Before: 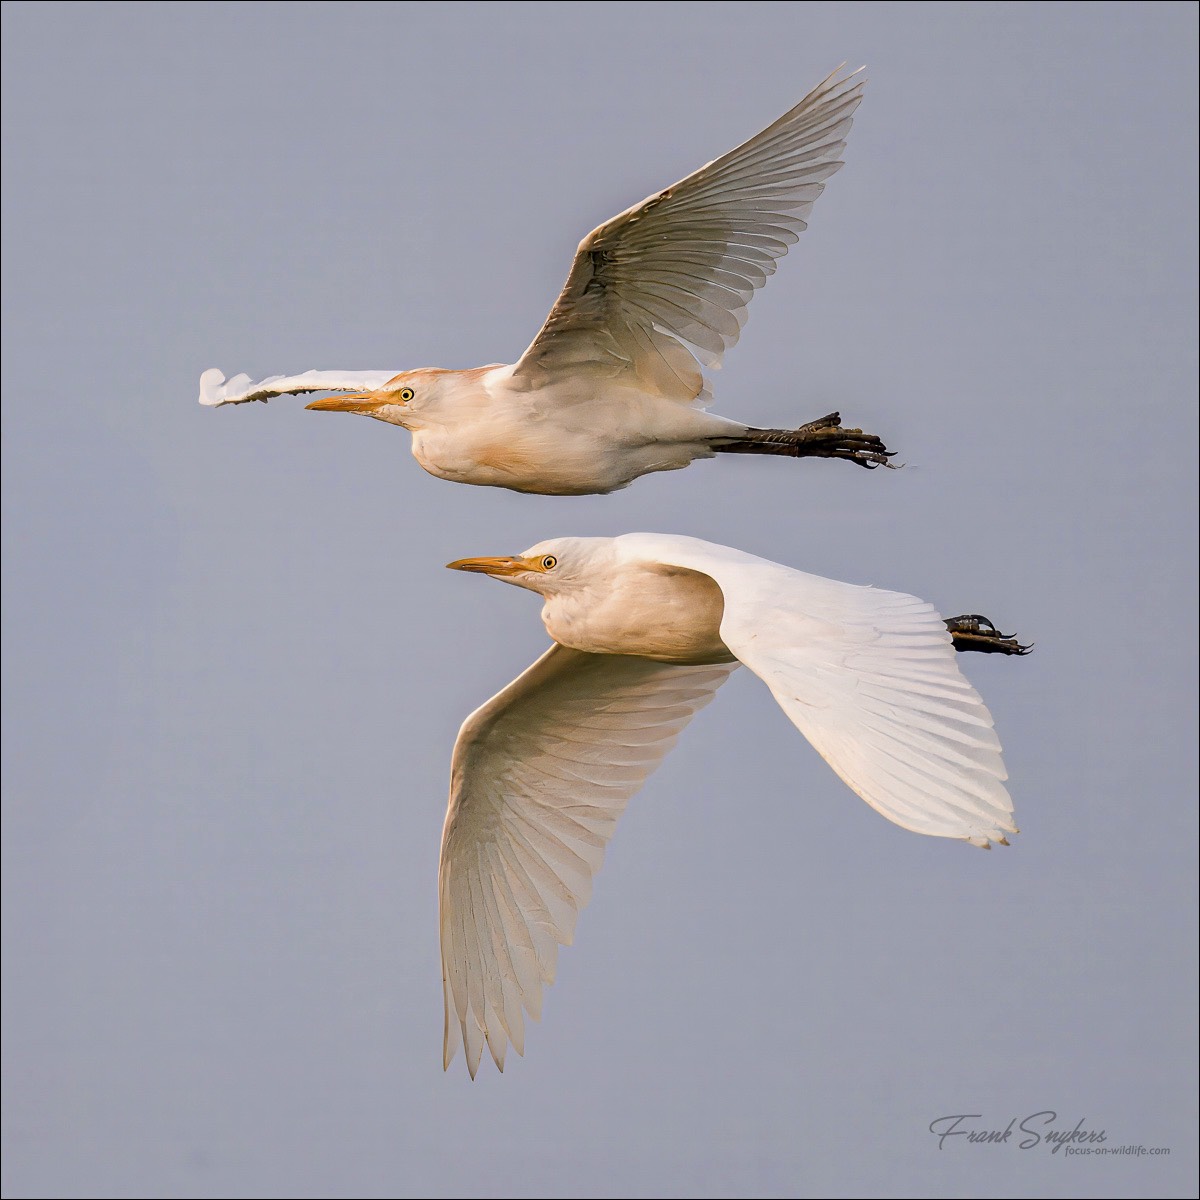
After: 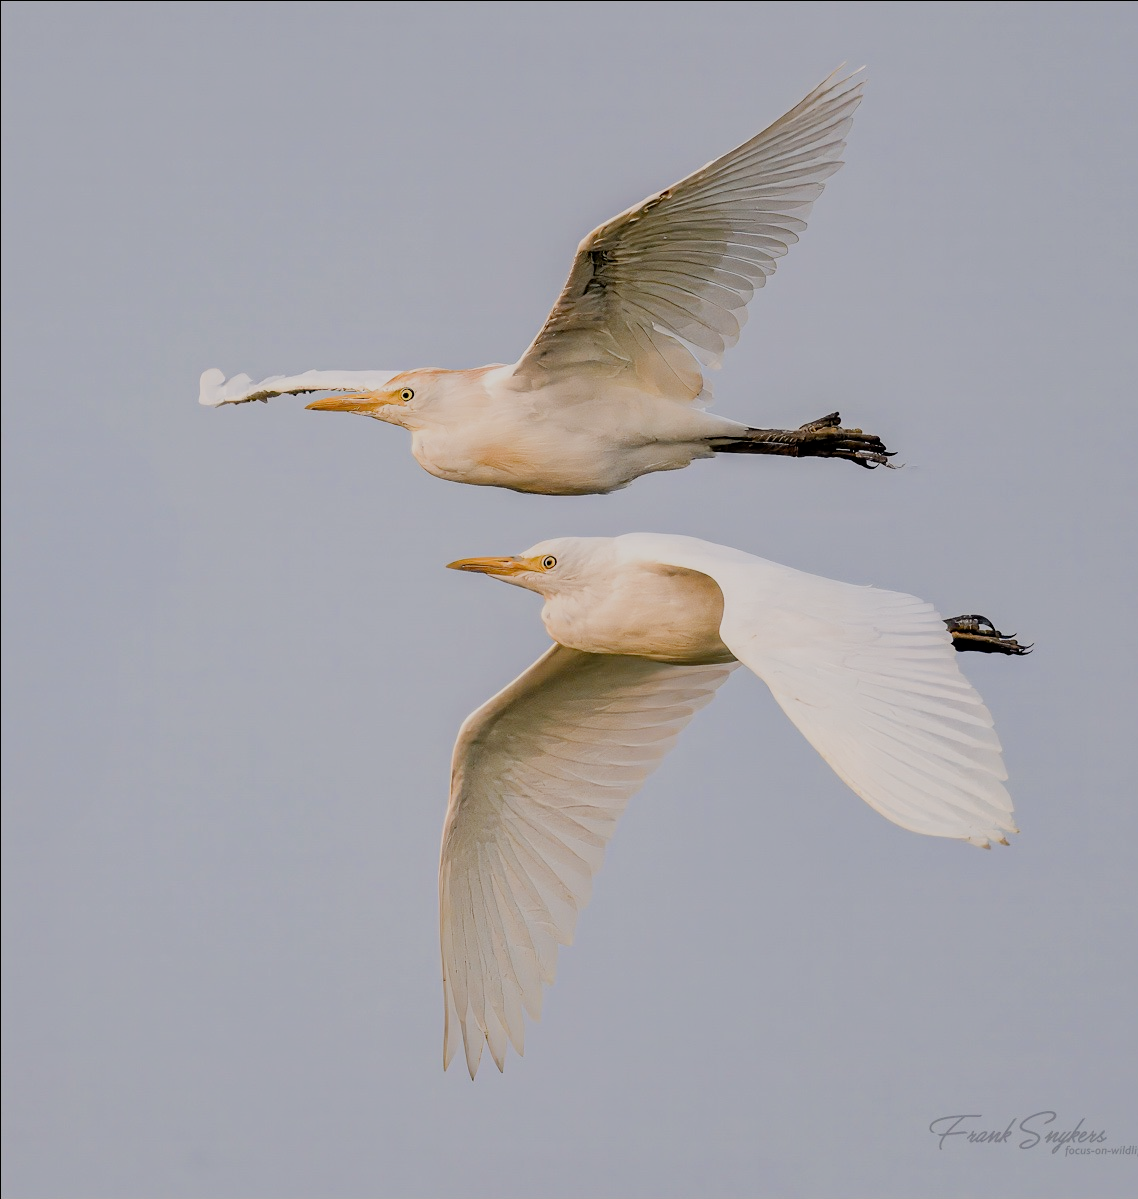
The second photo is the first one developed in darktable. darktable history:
crop and rotate: right 5.167%
filmic rgb: black relative exposure -7.65 EV, white relative exposure 4.56 EV, hardness 3.61
